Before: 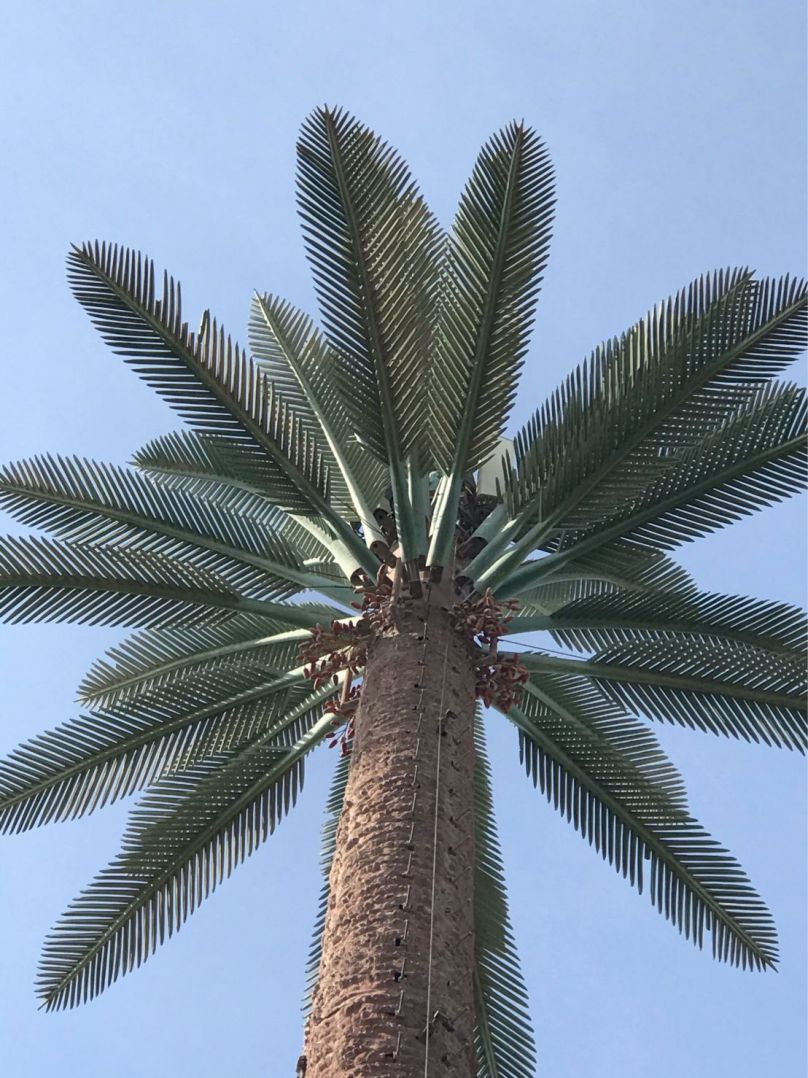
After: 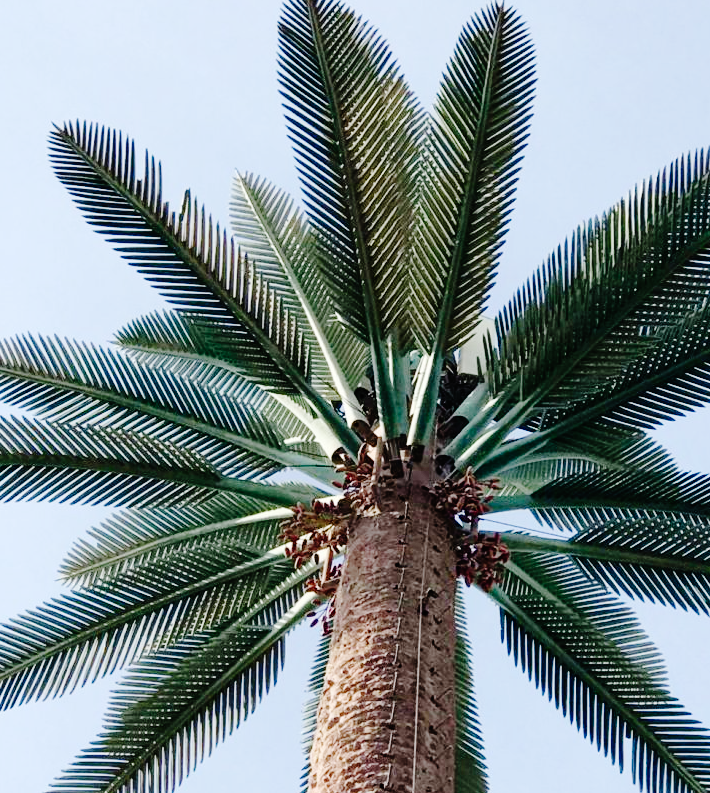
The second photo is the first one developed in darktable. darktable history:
base curve: curves: ch0 [(0, 0) (0.036, 0.01) (0.123, 0.254) (0.258, 0.504) (0.507, 0.748) (1, 1)], preserve colors none
crop and rotate: left 2.425%, top 11.305%, right 9.6%, bottom 15.08%
